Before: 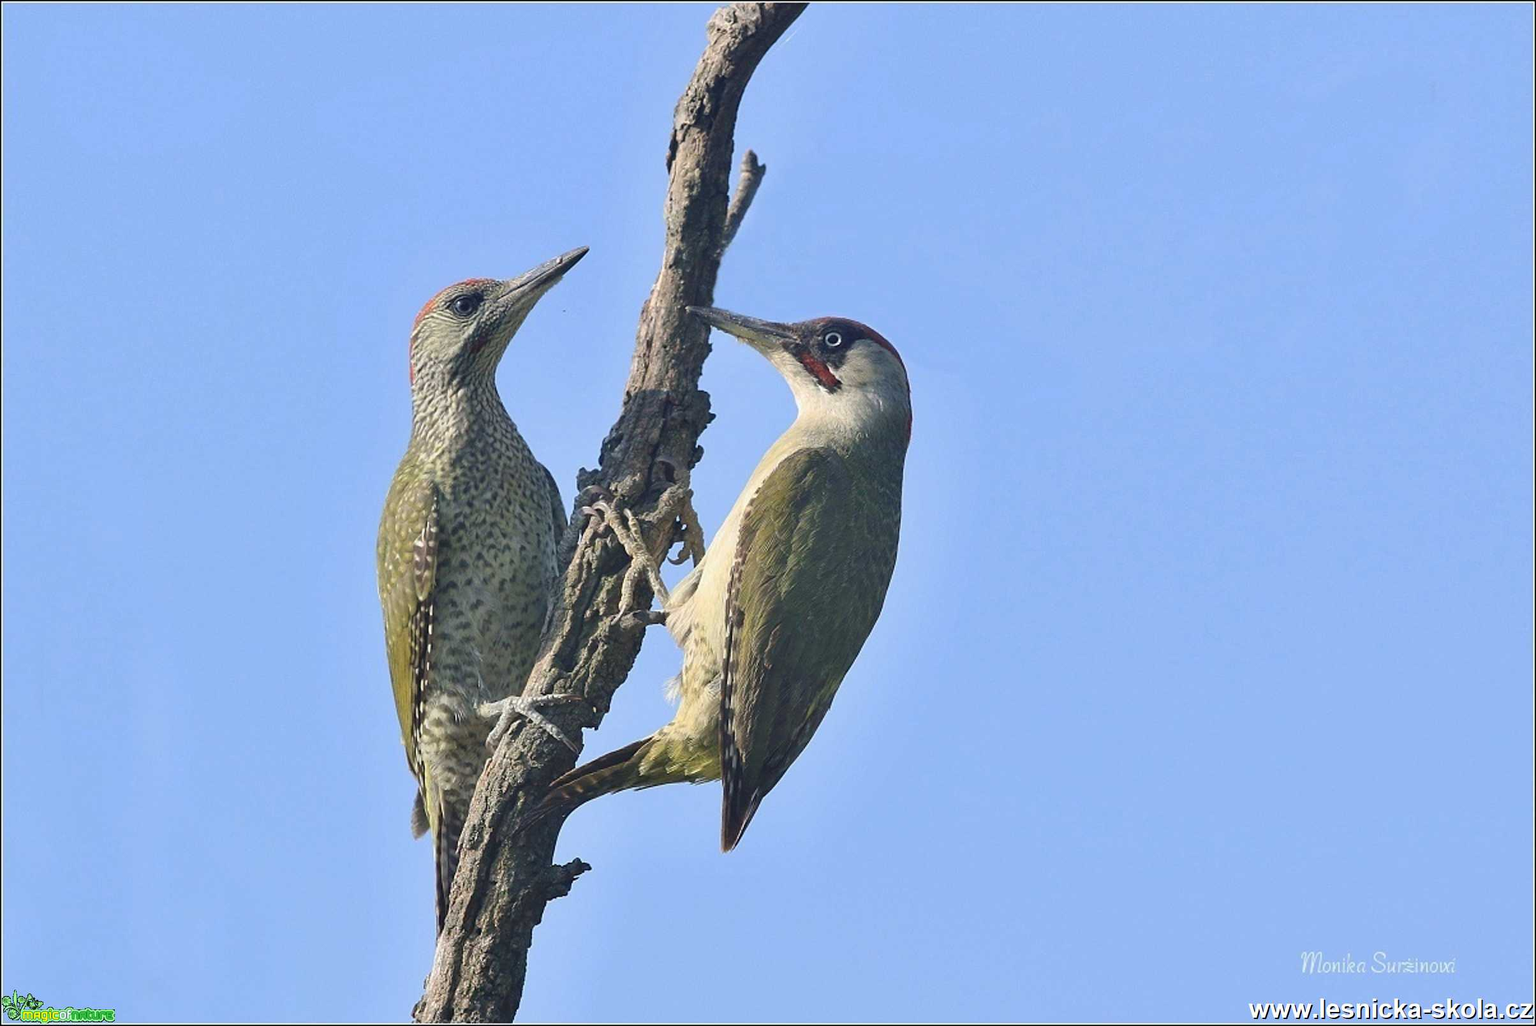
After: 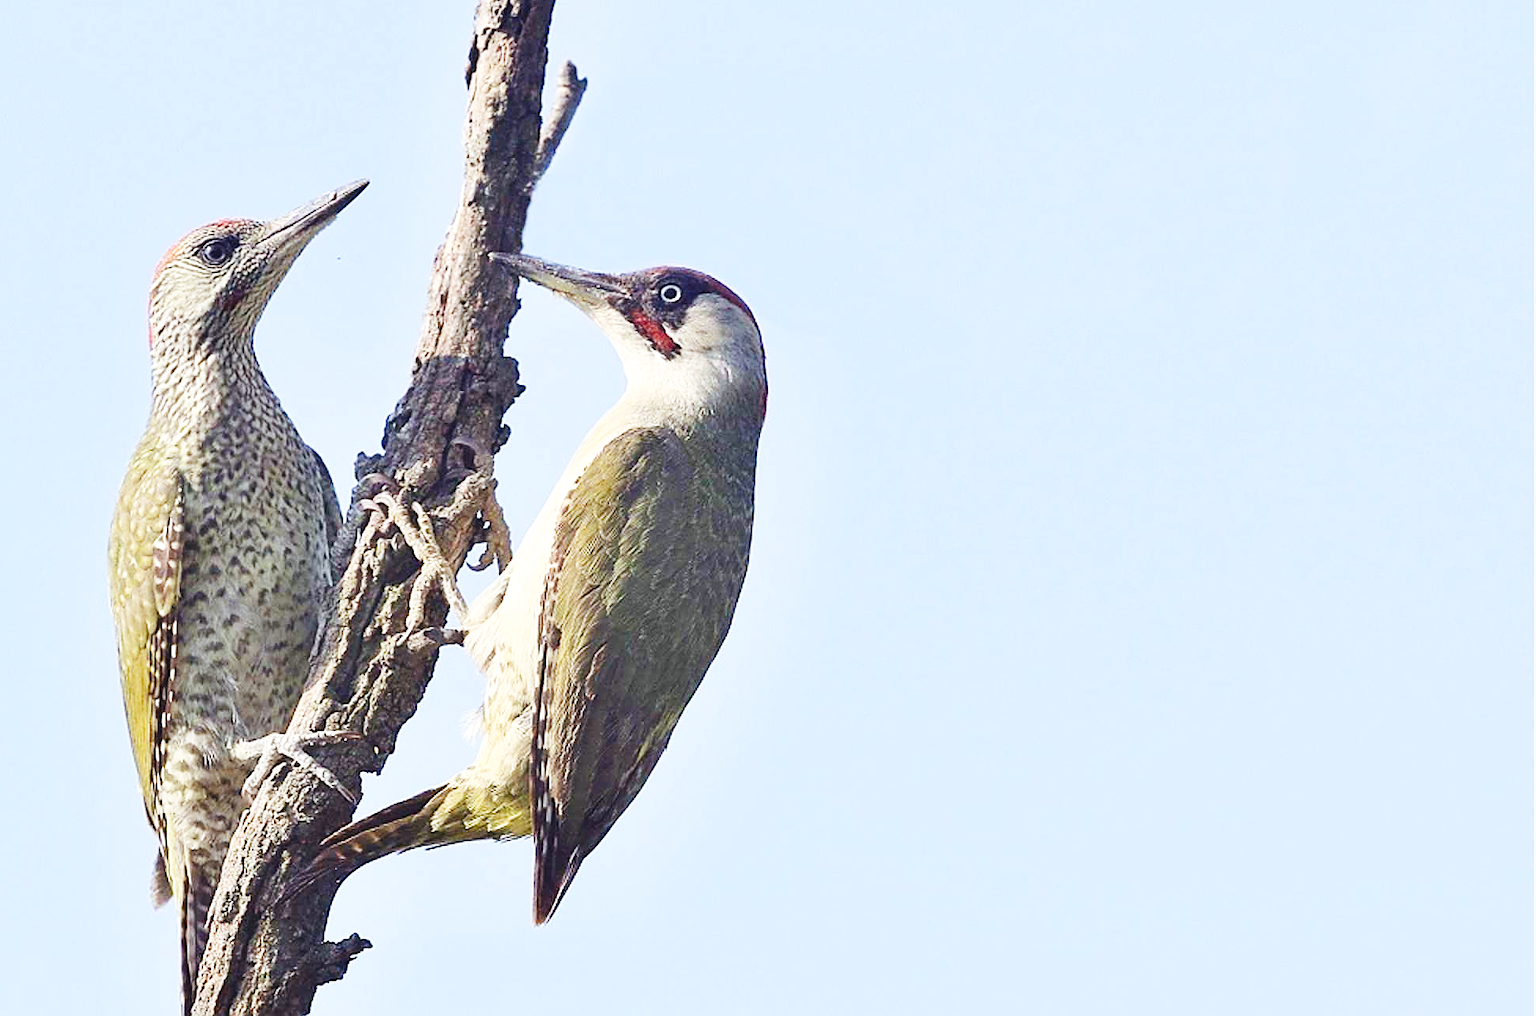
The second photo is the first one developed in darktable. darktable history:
sharpen: on, module defaults
crop: left 18.895%, top 9.894%, right 0.001%, bottom 9.749%
color balance rgb: shadows lift › chroma 4.693%, shadows lift › hue 23.96°, highlights gain › chroma 0.284%, highlights gain › hue 330.23°, perceptual saturation grading › global saturation 0.124%
color correction: highlights b* 0.053, saturation 0.989
base curve: curves: ch0 [(0, 0.003) (0.001, 0.002) (0.006, 0.004) (0.02, 0.022) (0.048, 0.086) (0.094, 0.234) (0.162, 0.431) (0.258, 0.629) (0.385, 0.8) (0.548, 0.918) (0.751, 0.988) (1, 1)], preserve colors none
tone equalizer: edges refinement/feathering 500, mask exposure compensation -1.57 EV, preserve details no
